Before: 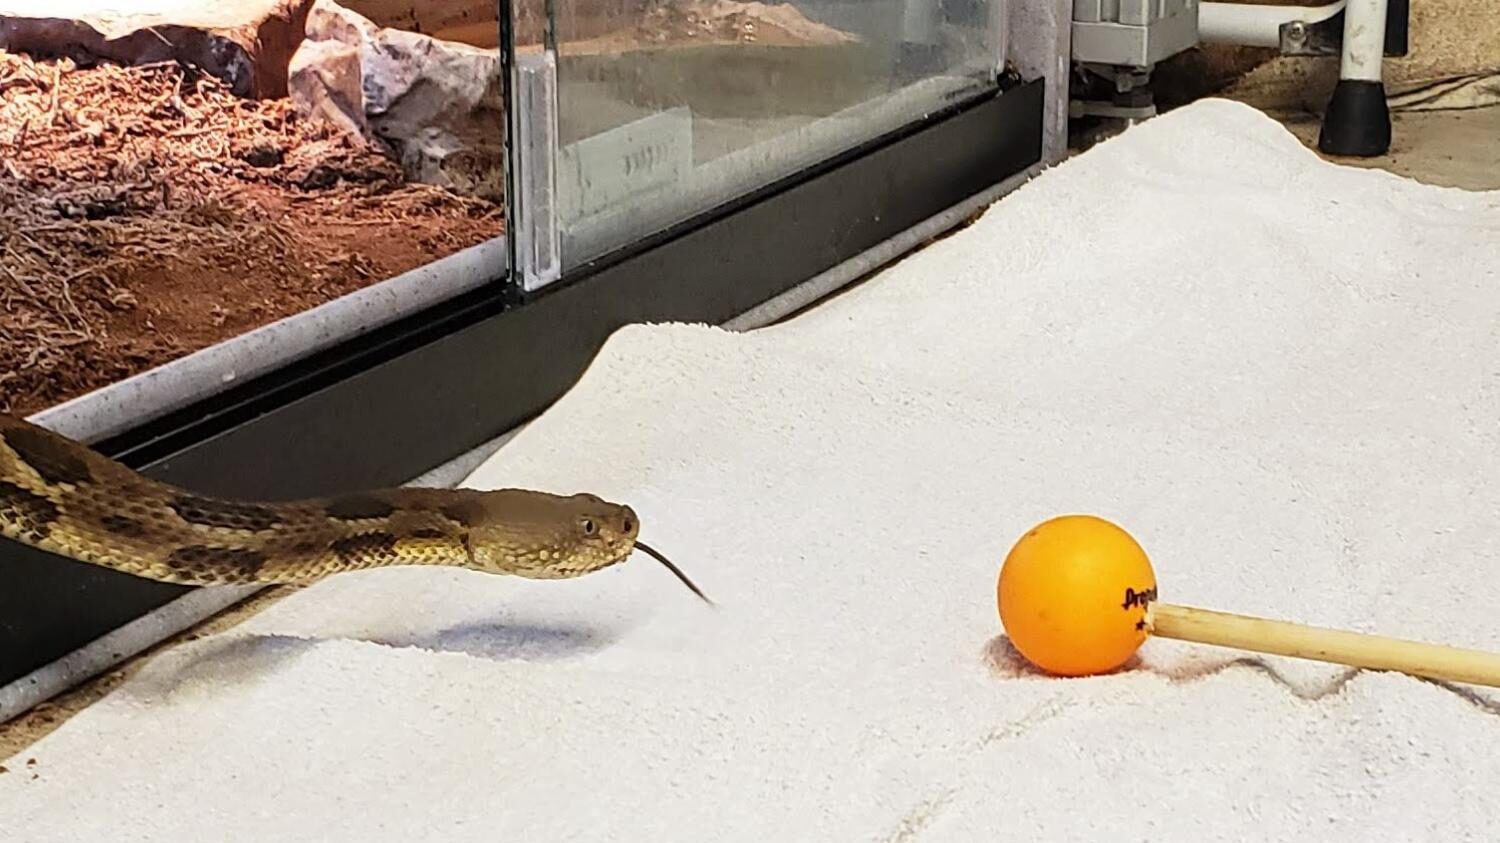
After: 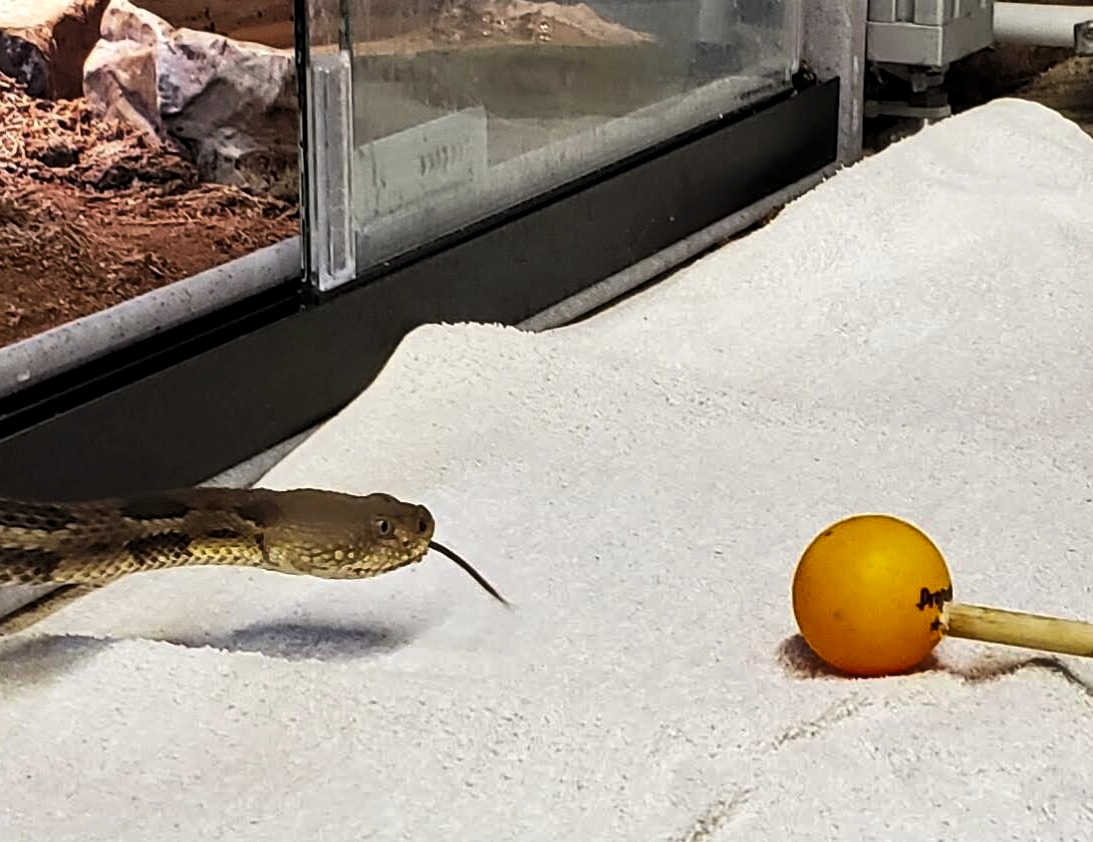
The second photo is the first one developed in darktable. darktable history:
shadows and highlights: shadows 6.85, soften with gaussian
levels: levels [0.029, 0.545, 0.971]
crop: left 13.722%, top 0%, right 13.381%
